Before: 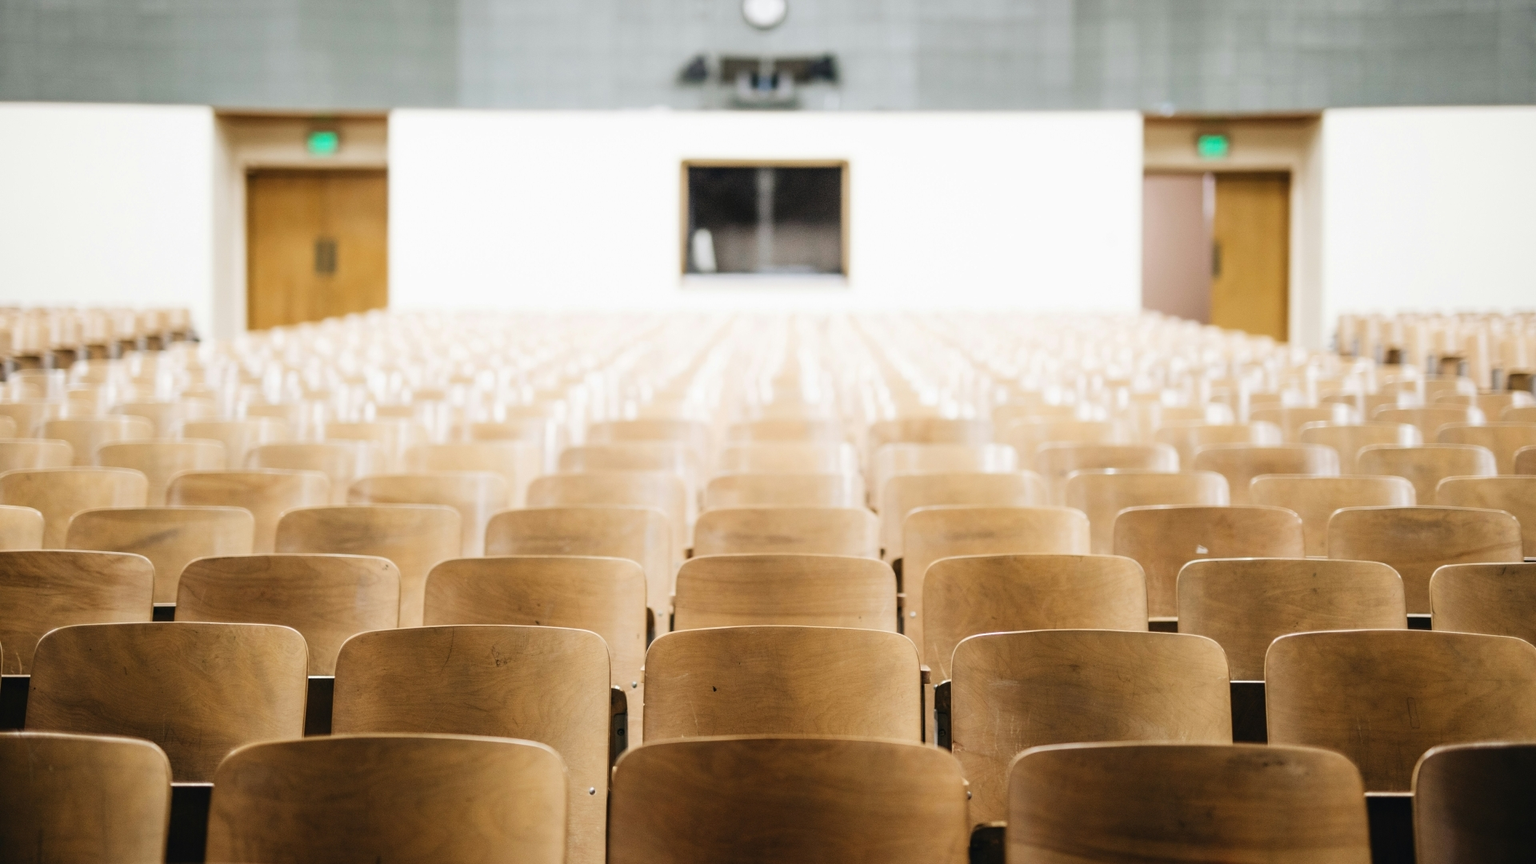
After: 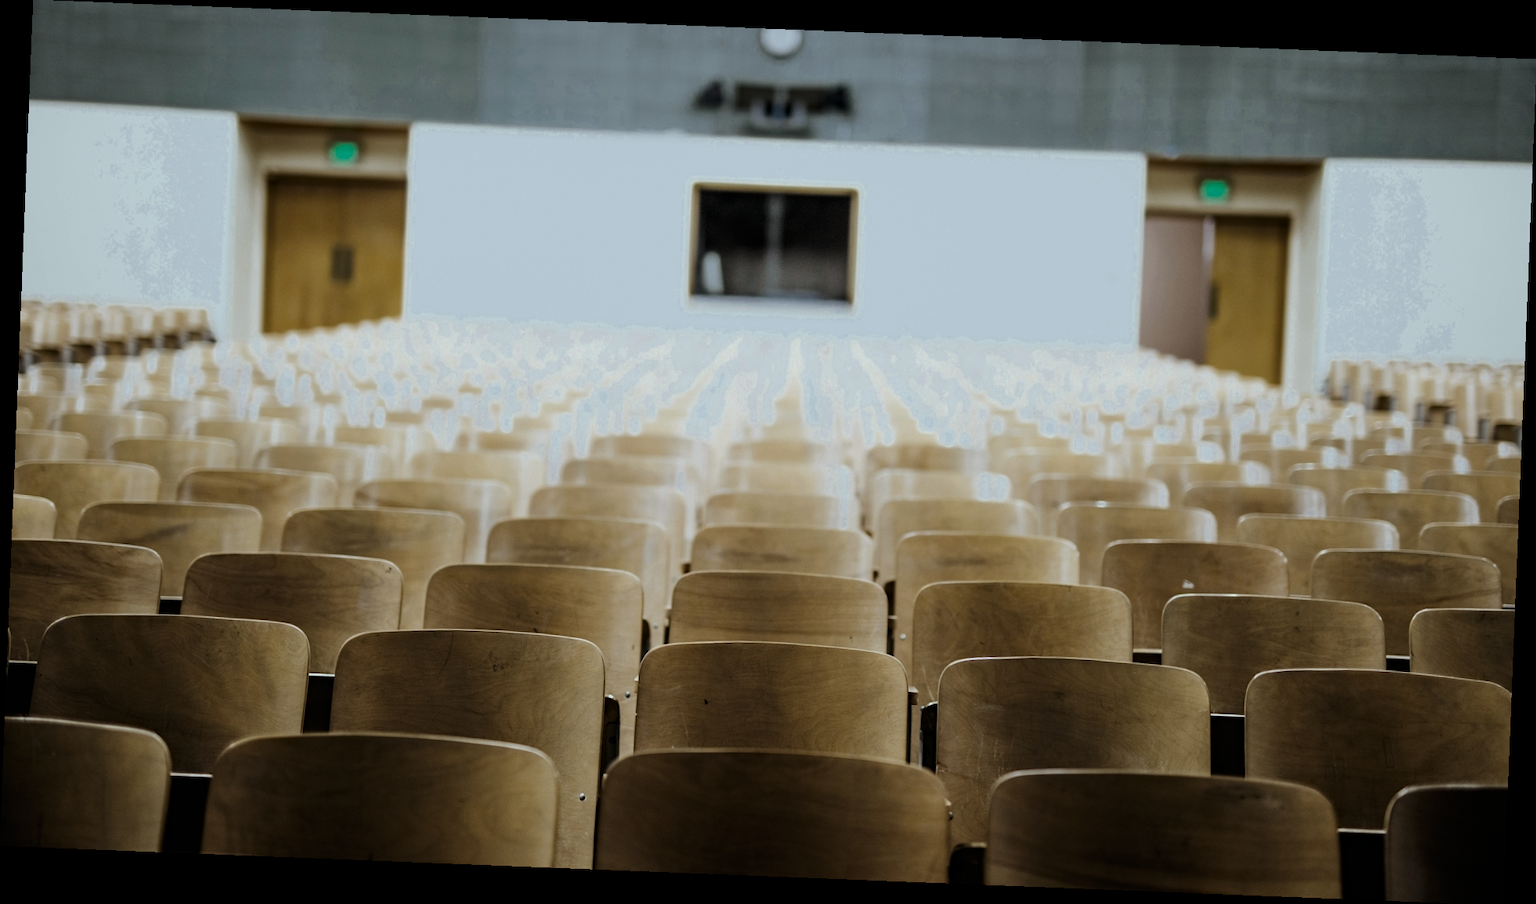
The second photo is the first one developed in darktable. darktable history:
color zones: curves: ch0 [(0, 0.497) (0.143, 0.5) (0.286, 0.5) (0.429, 0.483) (0.571, 0.116) (0.714, -0.006) (0.857, 0.28) (1, 0.497)]
white balance: red 0.925, blue 1.046
haze removal: strength 0.29, distance 0.25, compatibility mode true, adaptive false
rotate and perspective: rotation 2.27°, automatic cropping off
levels: levels [0, 0.618, 1]
